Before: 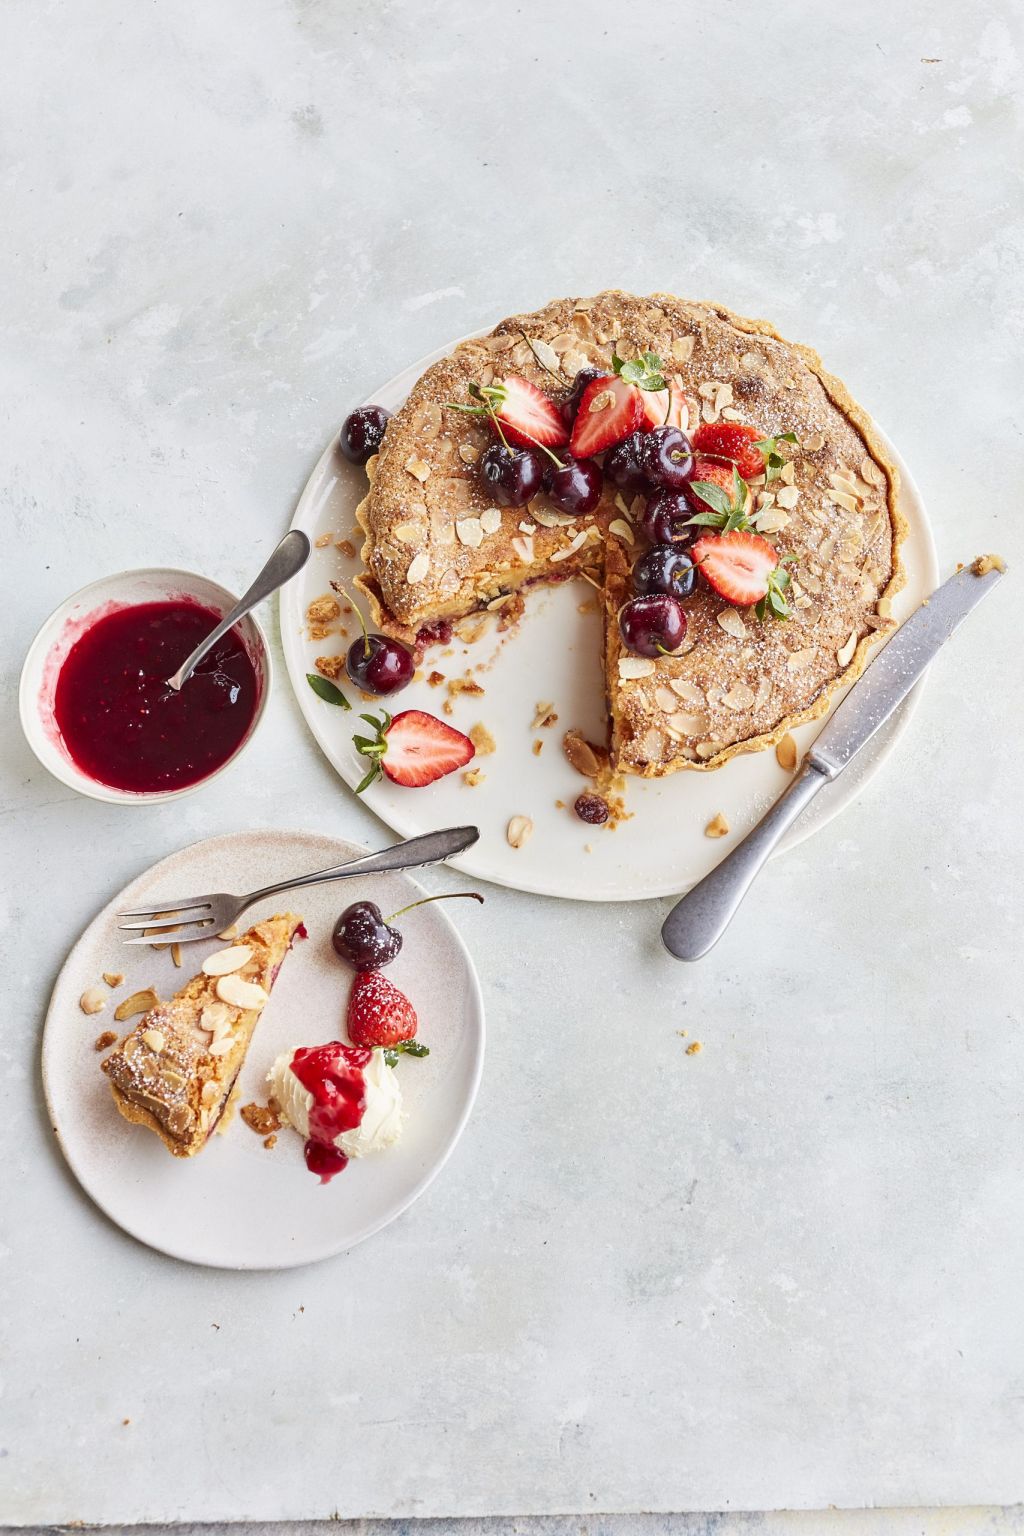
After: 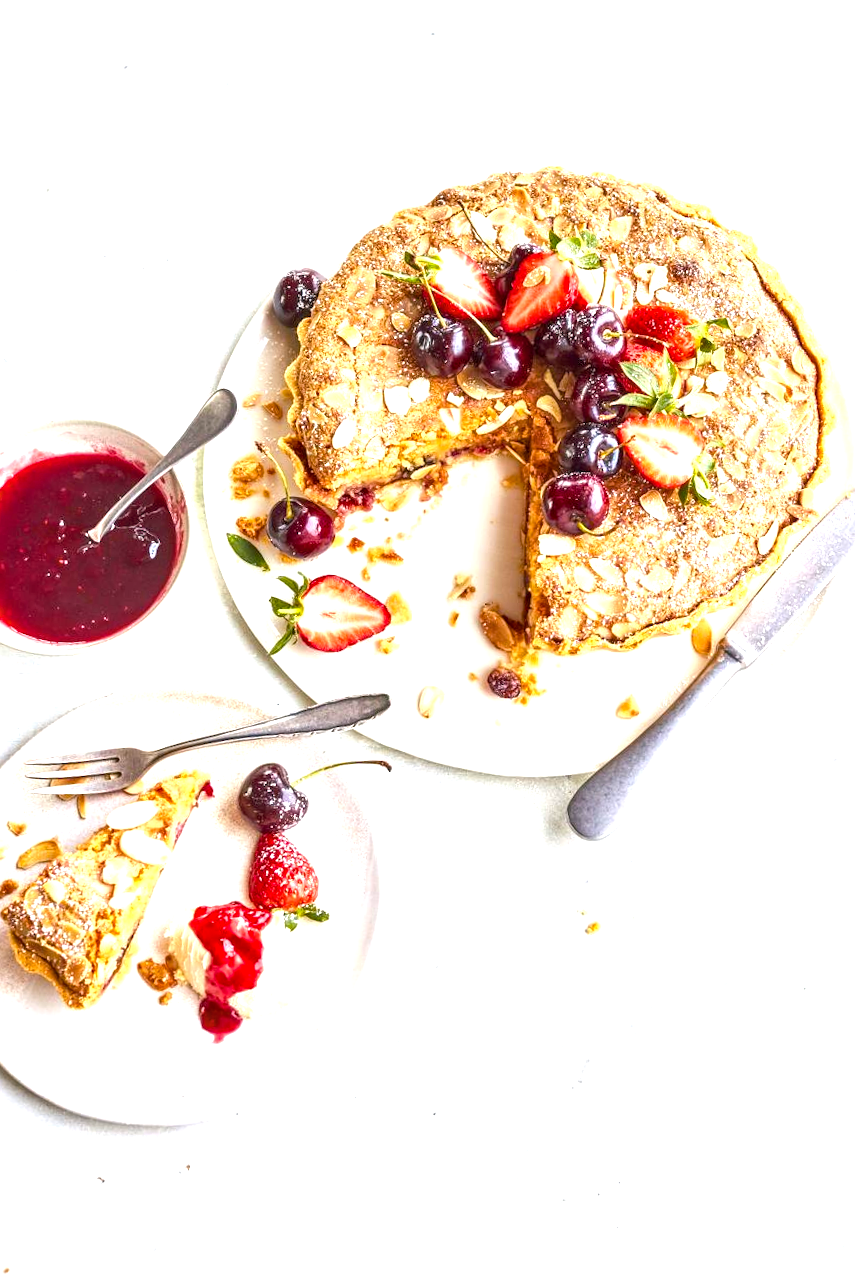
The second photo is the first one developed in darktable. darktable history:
crop and rotate: angle -3.09°, left 5.072%, top 5.197%, right 4.75%, bottom 4.456%
exposure: black level correction 0.001, exposure 1.051 EV, compensate highlight preservation false
color balance rgb: shadows lift › luminance -7.331%, shadows lift › chroma 2.359%, shadows lift › hue 166.33°, linear chroma grading › global chroma 15.309%, perceptual saturation grading › global saturation 2.147%, perceptual saturation grading › highlights -1.064%, perceptual saturation grading › mid-tones 3.407%, perceptual saturation grading › shadows 8.84%, global vibrance 20%
local contrast: detail 130%
